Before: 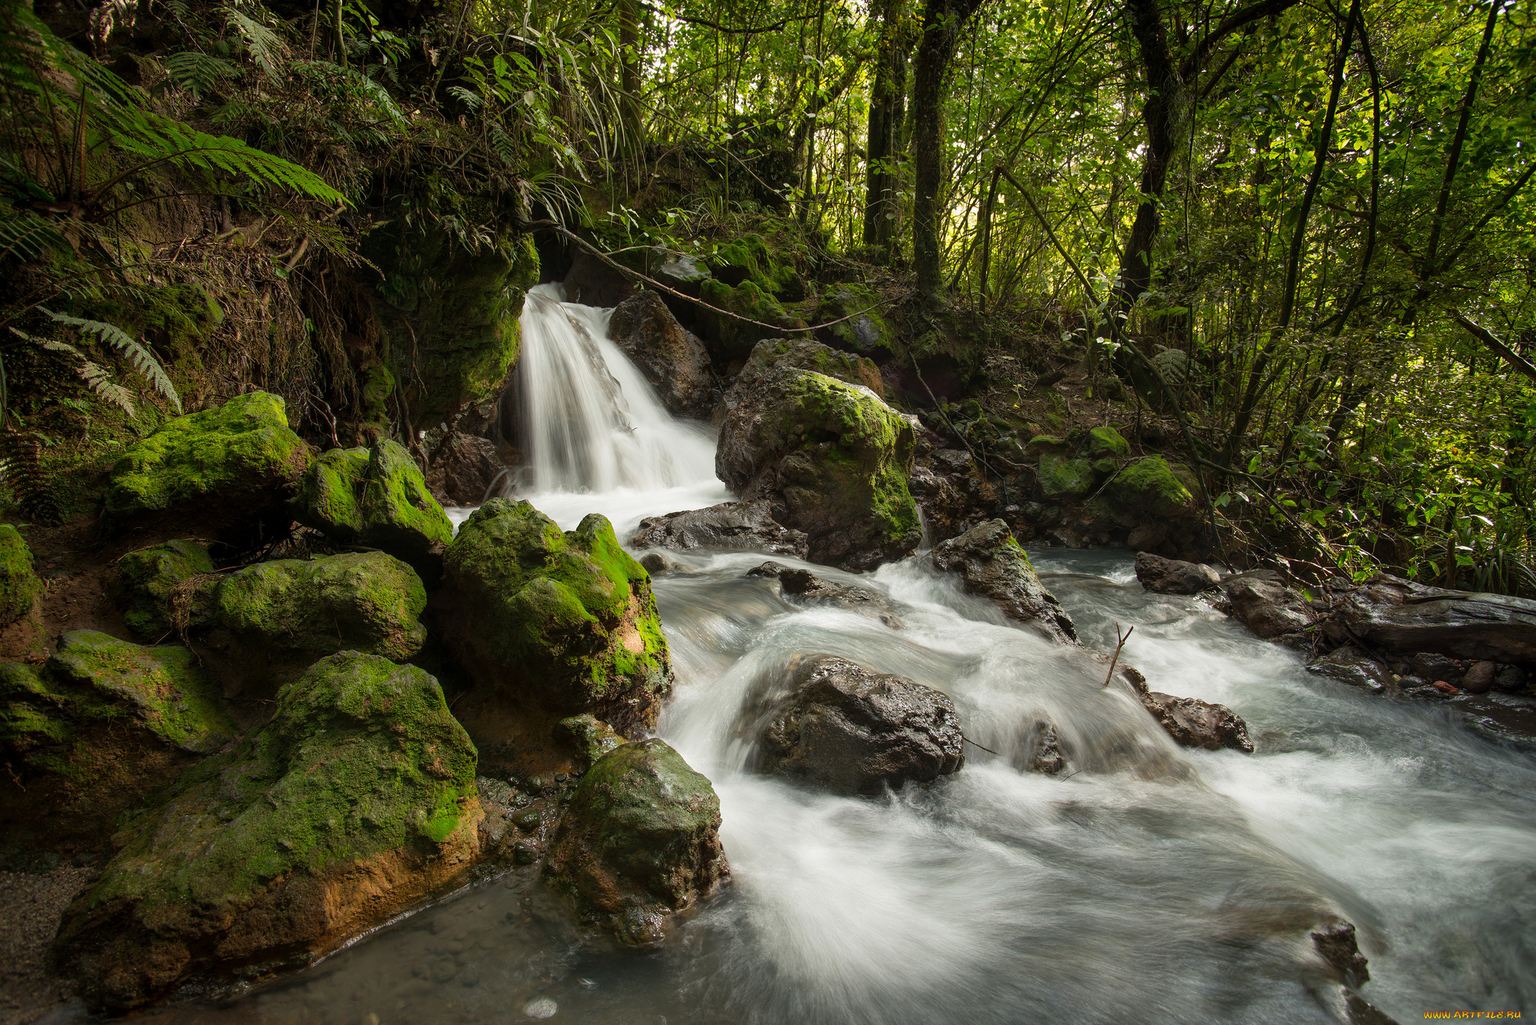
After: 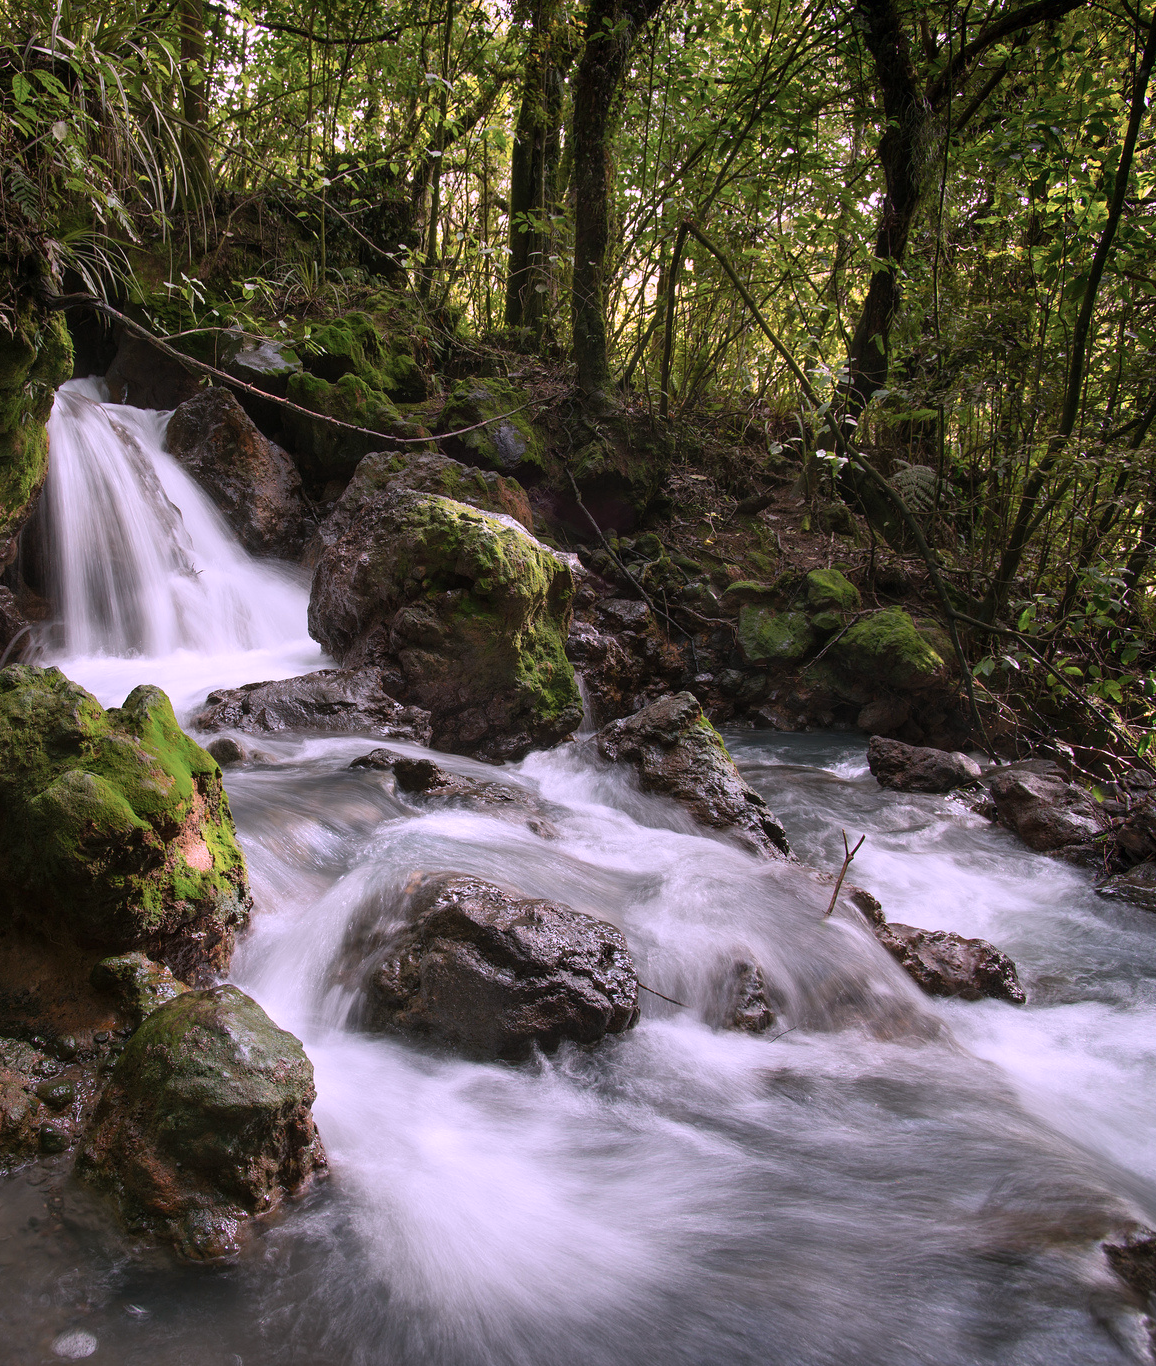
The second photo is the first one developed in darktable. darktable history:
color correction: highlights a* 15.04, highlights b* -24.9
crop: left 31.565%, top 0.014%, right 11.949%
